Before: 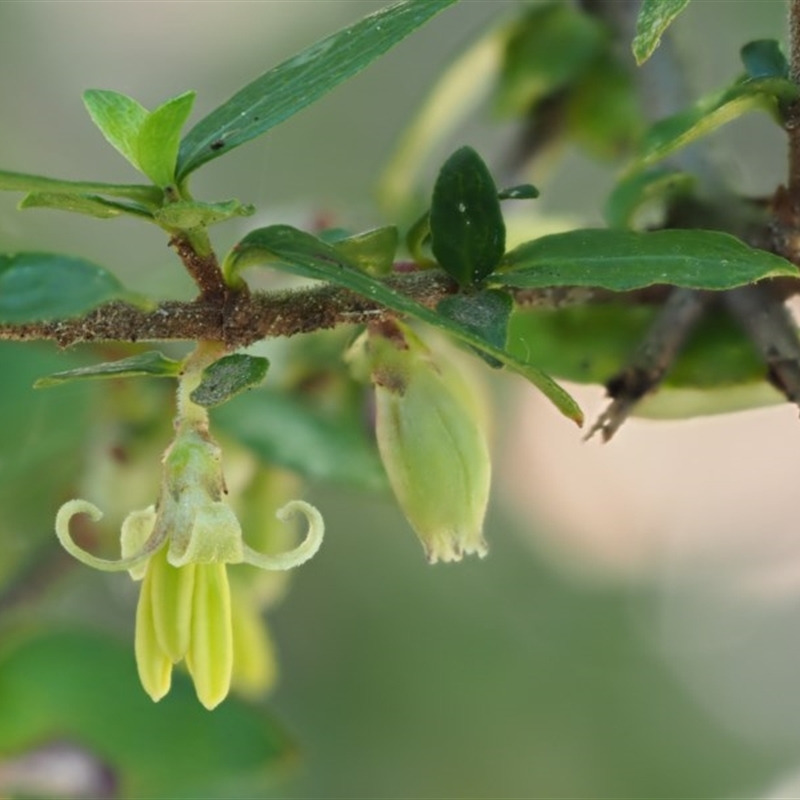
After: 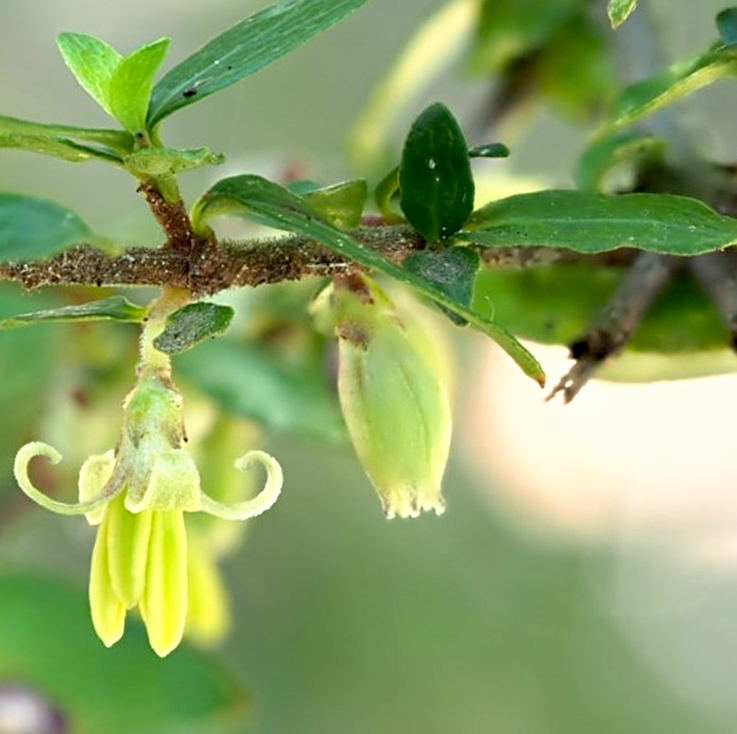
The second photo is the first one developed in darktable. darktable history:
crop and rotate: angle -2.07°, left 3.115%, top 4.199%, right 1.498%, bottom 0.717%
sharpen: on, module defaults
exposure: black level correction 0, exposure 0.593 EV, compensate highlight preservation false
base curve: curves: ch0 [(0.017, 0) (0.425, 0.441) (0.844, 0.933) (1, 1)], preserve colors none
